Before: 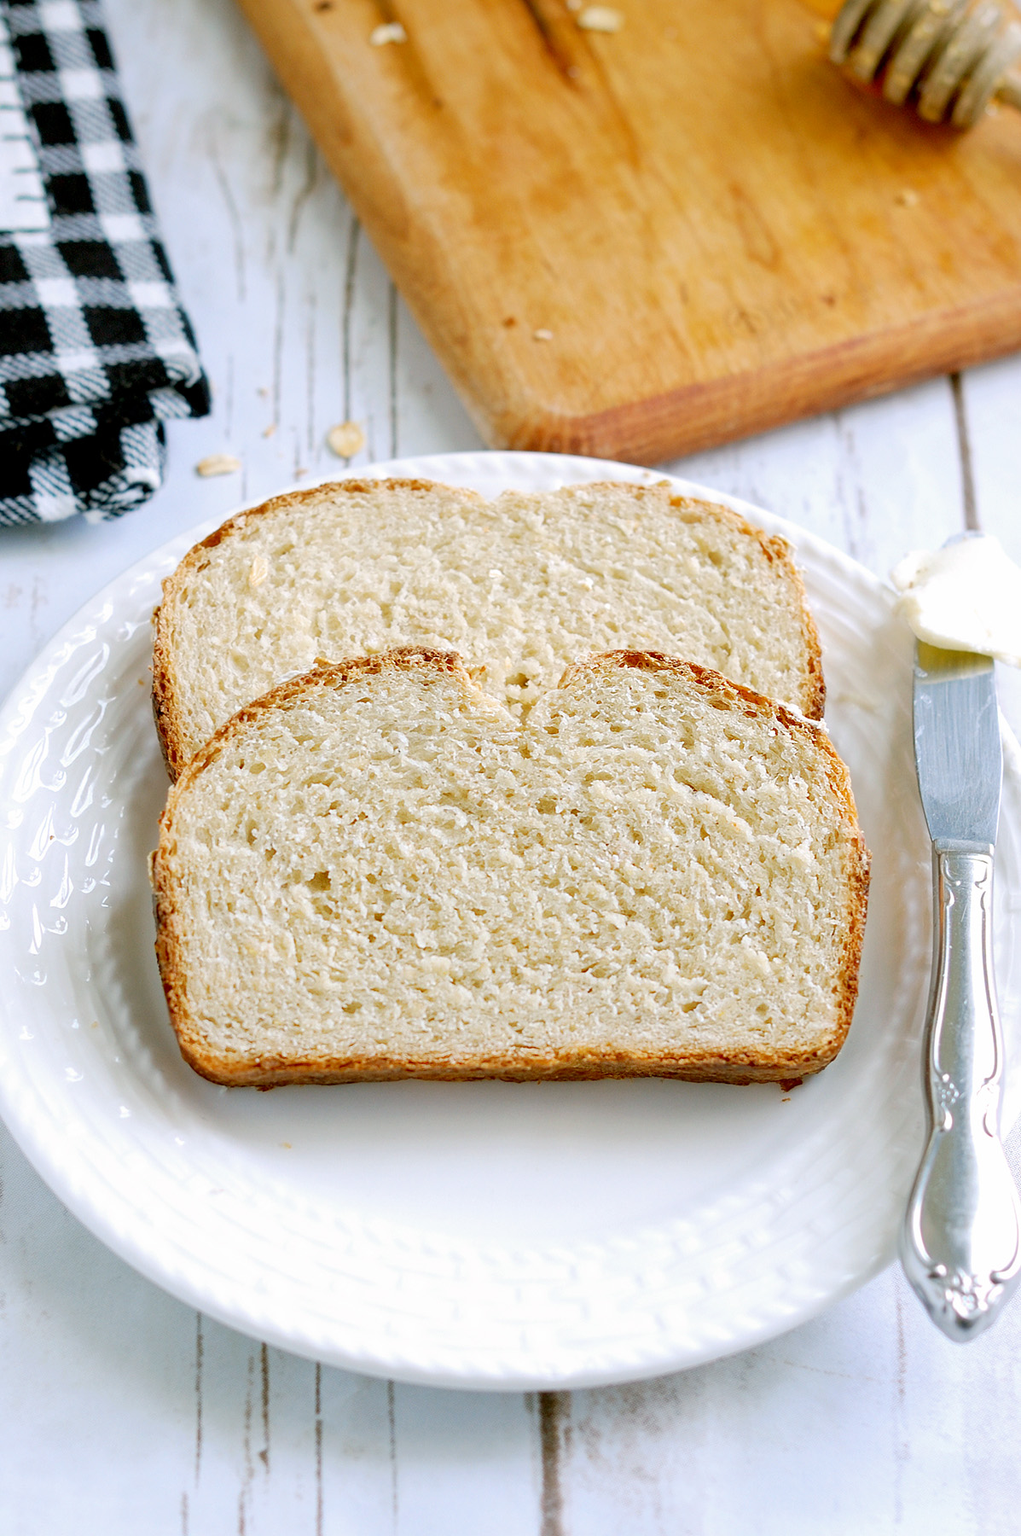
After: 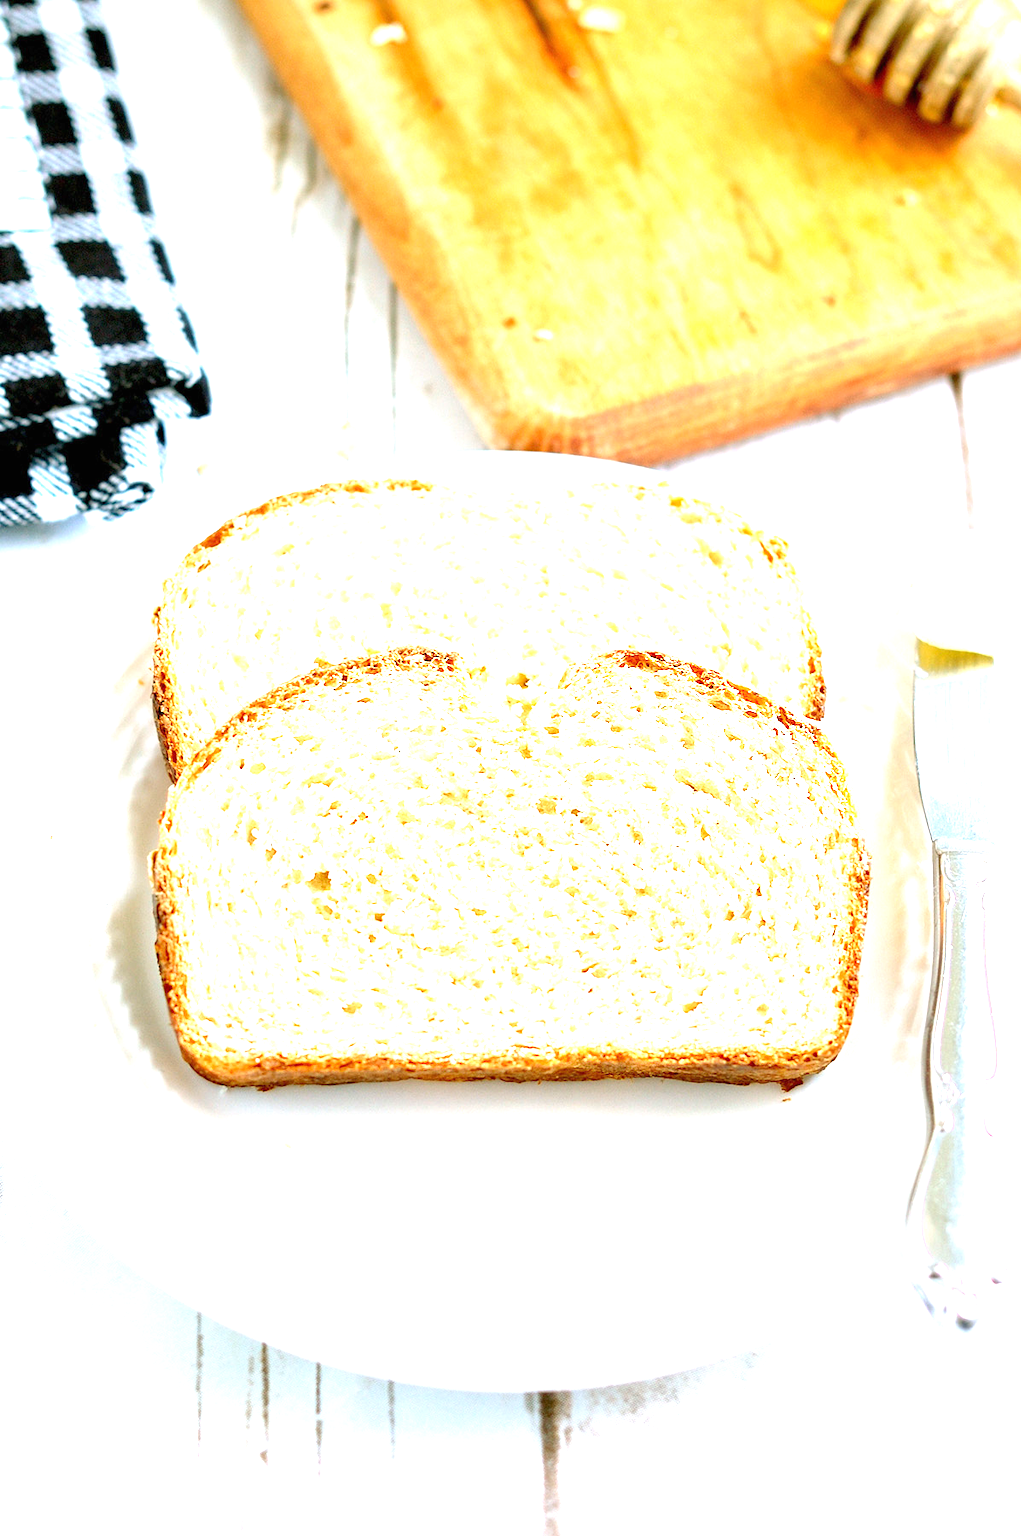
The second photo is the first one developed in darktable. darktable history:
exposure: black level correction 0, exposure 1.5 EV, compensate exposure bias true, compensate highlight preservation false
